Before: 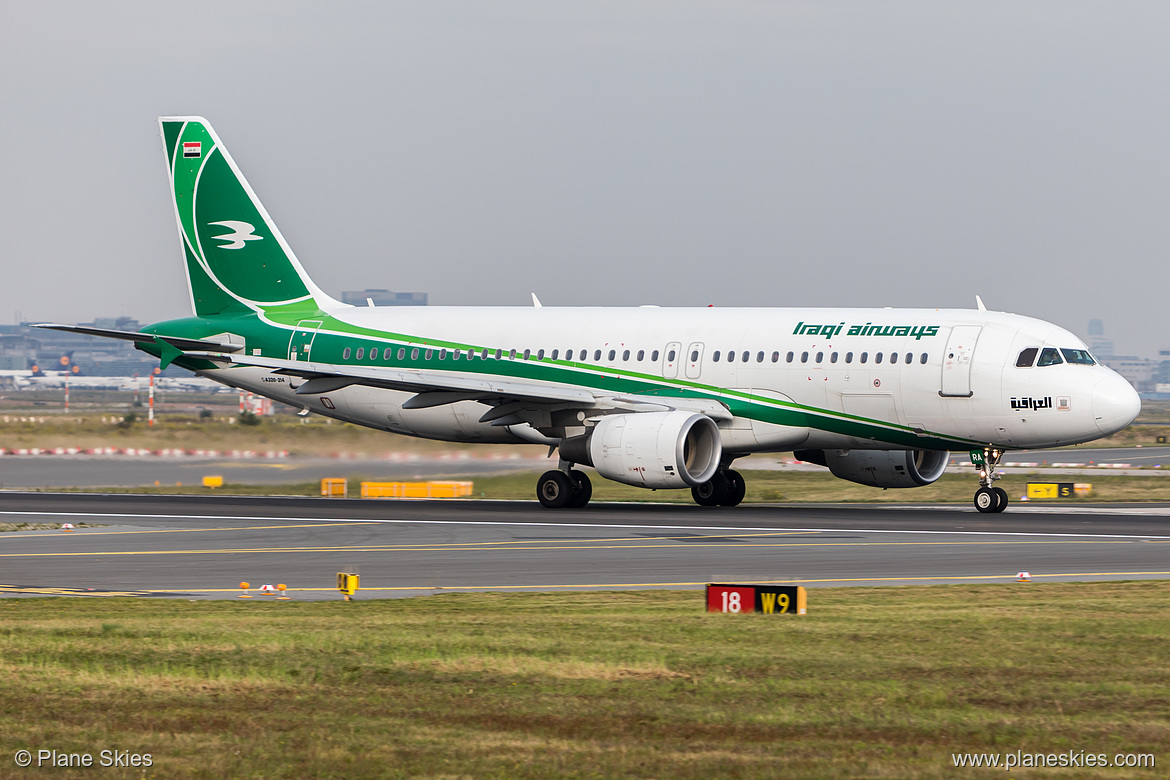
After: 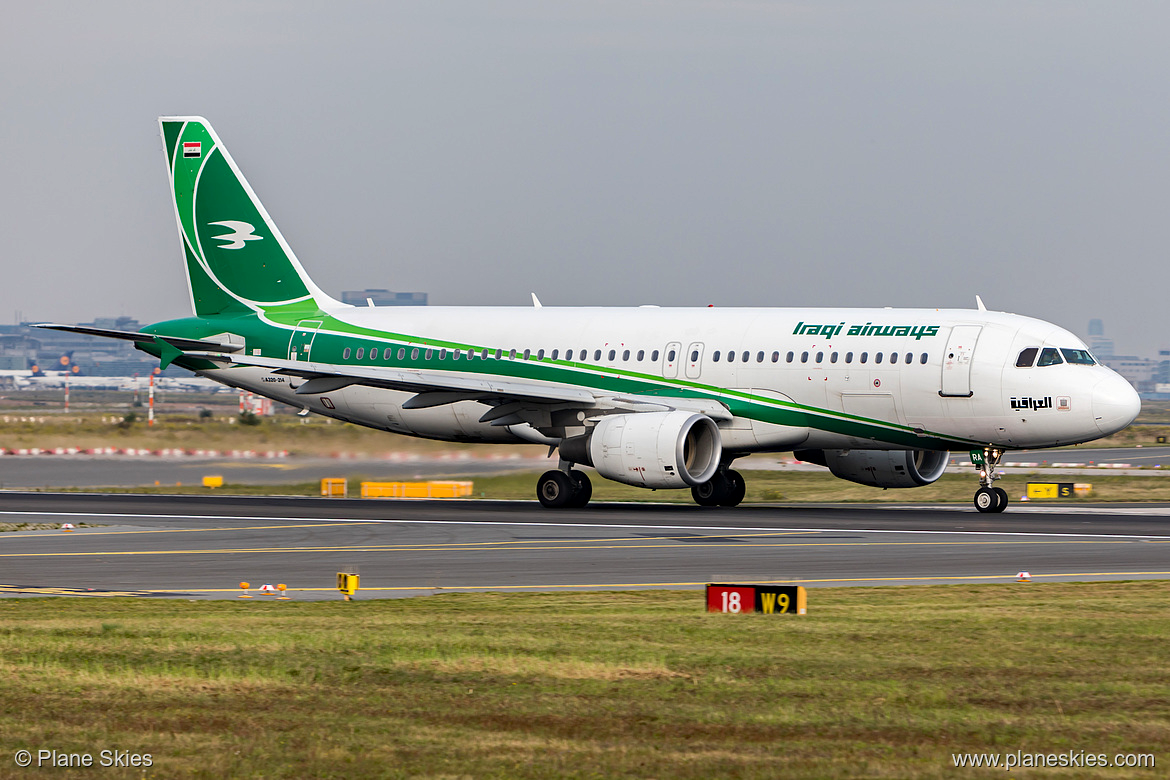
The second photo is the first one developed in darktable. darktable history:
haze removal: strength 0.282, distance 0.252, compatibility mode true, adaptive false
